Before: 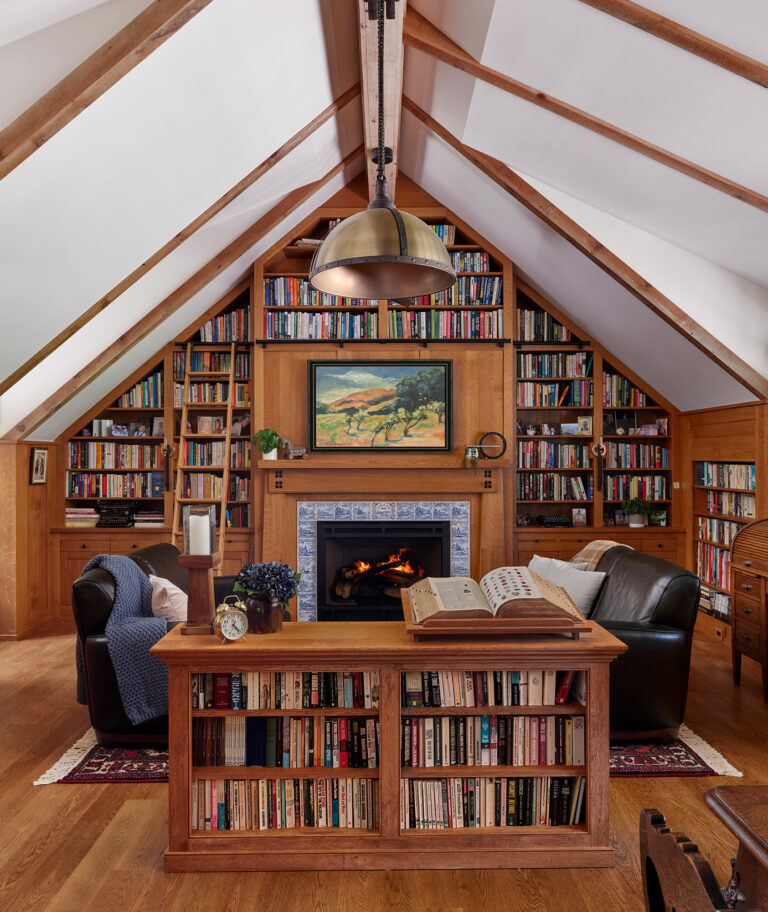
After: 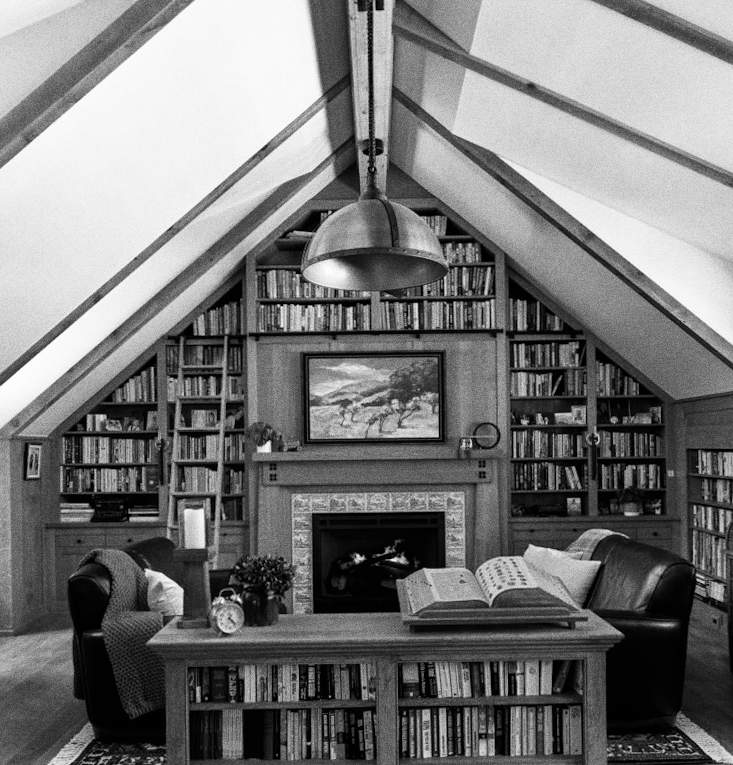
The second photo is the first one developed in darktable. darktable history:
color correction: highlights a* -0.772, highlights b* -8.92
rotate and perspective: rotation -0.45°, automatic cropping original format, crop left 0.008, crop right 0.992, crop top 0.012, crop bottom 0.988
monochrome: size 3.1
grain: coarseness 0.09 ISO, strength 40%
crop and rotate: angle 0.2°, left 0.275%, right 3.127%, bottom 14.18%
filmic rgb: black relative exposure -9.08 EV, white relative exposure 2.3 EV, hardness 7.49
